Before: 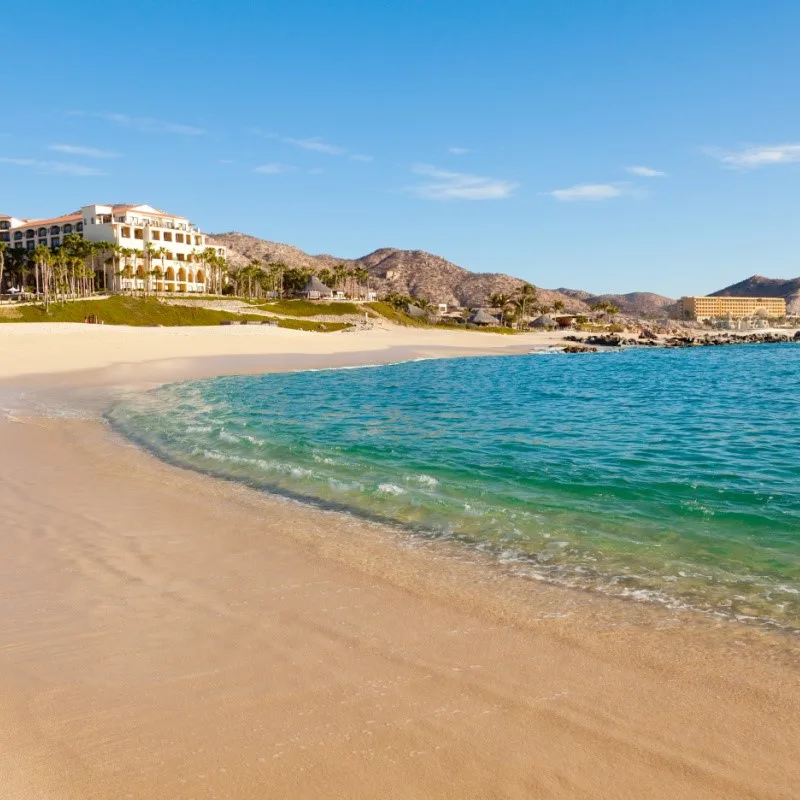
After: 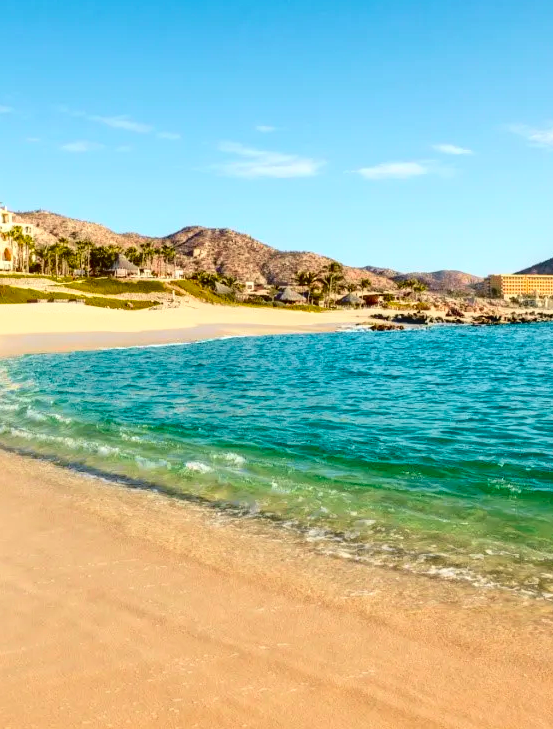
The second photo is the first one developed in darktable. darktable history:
crop and rotate: left 24.186%, top 2.79%, right 6.624%, bottom 5.965%
tone curve: curves: ch0 [(0, 0.023) (0.132, 0.075) (0.251, 0.186) (0.441, 0.476) (0.662, 0.757) (0.849, 0.927) (1, 0.99)]; ch1 [(0, 0) (0.447, 0.411) (0.483, 0.469) (0.498, 0.496) (0.518, 0.514) (0.561, 0.59) (0.606, 0.659) (0.657, 0.725) (0.869, 0.916) (1, 1)]; ch2 [(0, 0) (0.307, 0.315) (0.425, 0.438) (0.483, 0.477) (0.503, 0.503) (0.526, 0.553) (0.552, 0.601) (0.615, 0.669) (0.703, 0.797) (0.985, 0.966)], color space Lab, independent channels, preserve colors none
local contrast: on, module defaults
color correction: highlights a* -0.134, highlights b* 0.126
